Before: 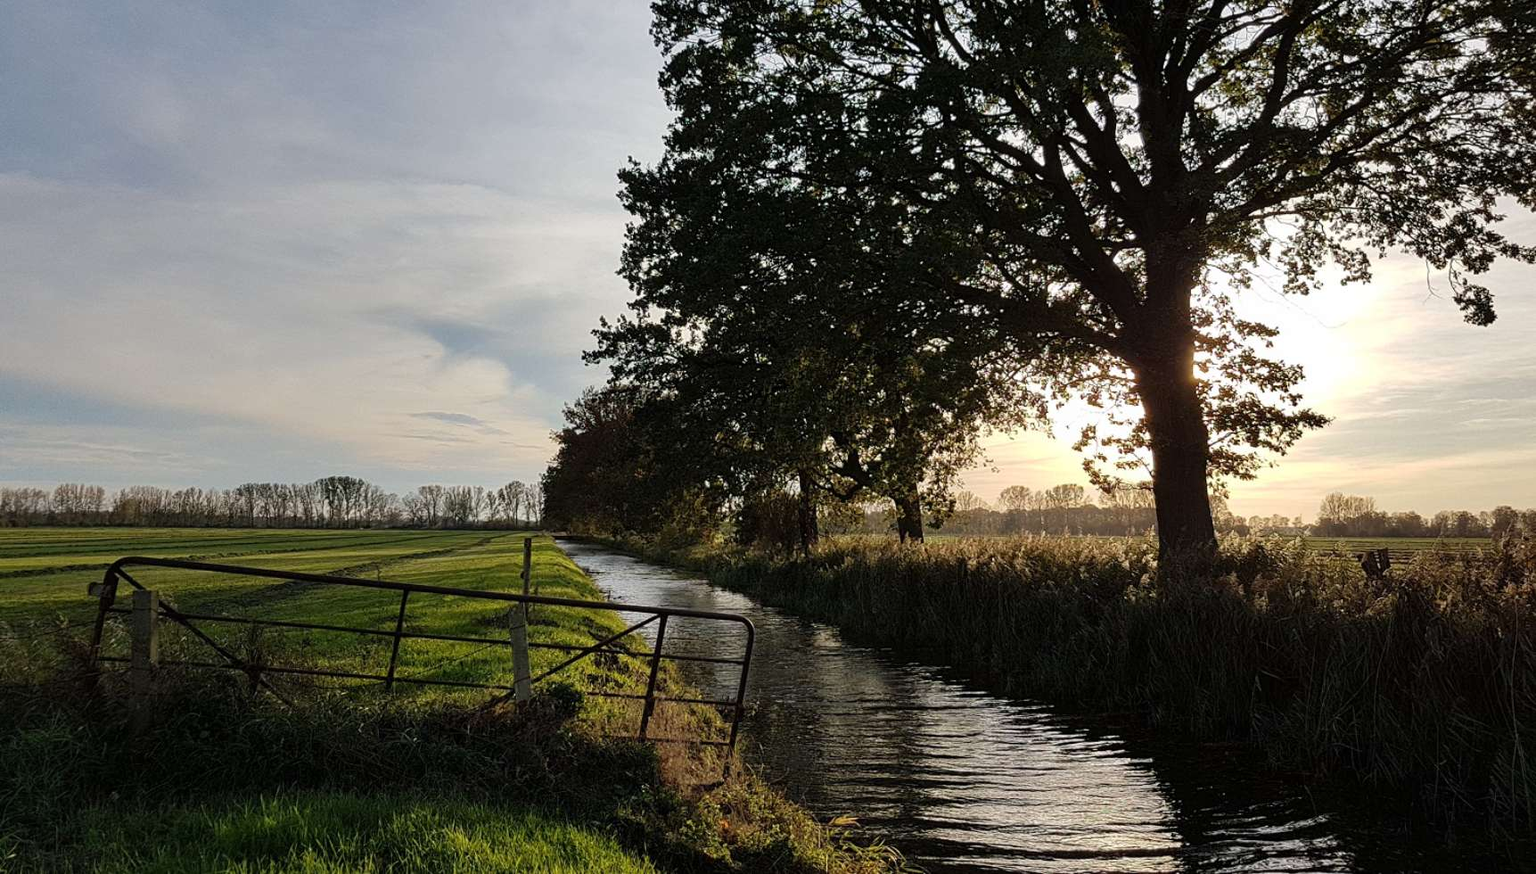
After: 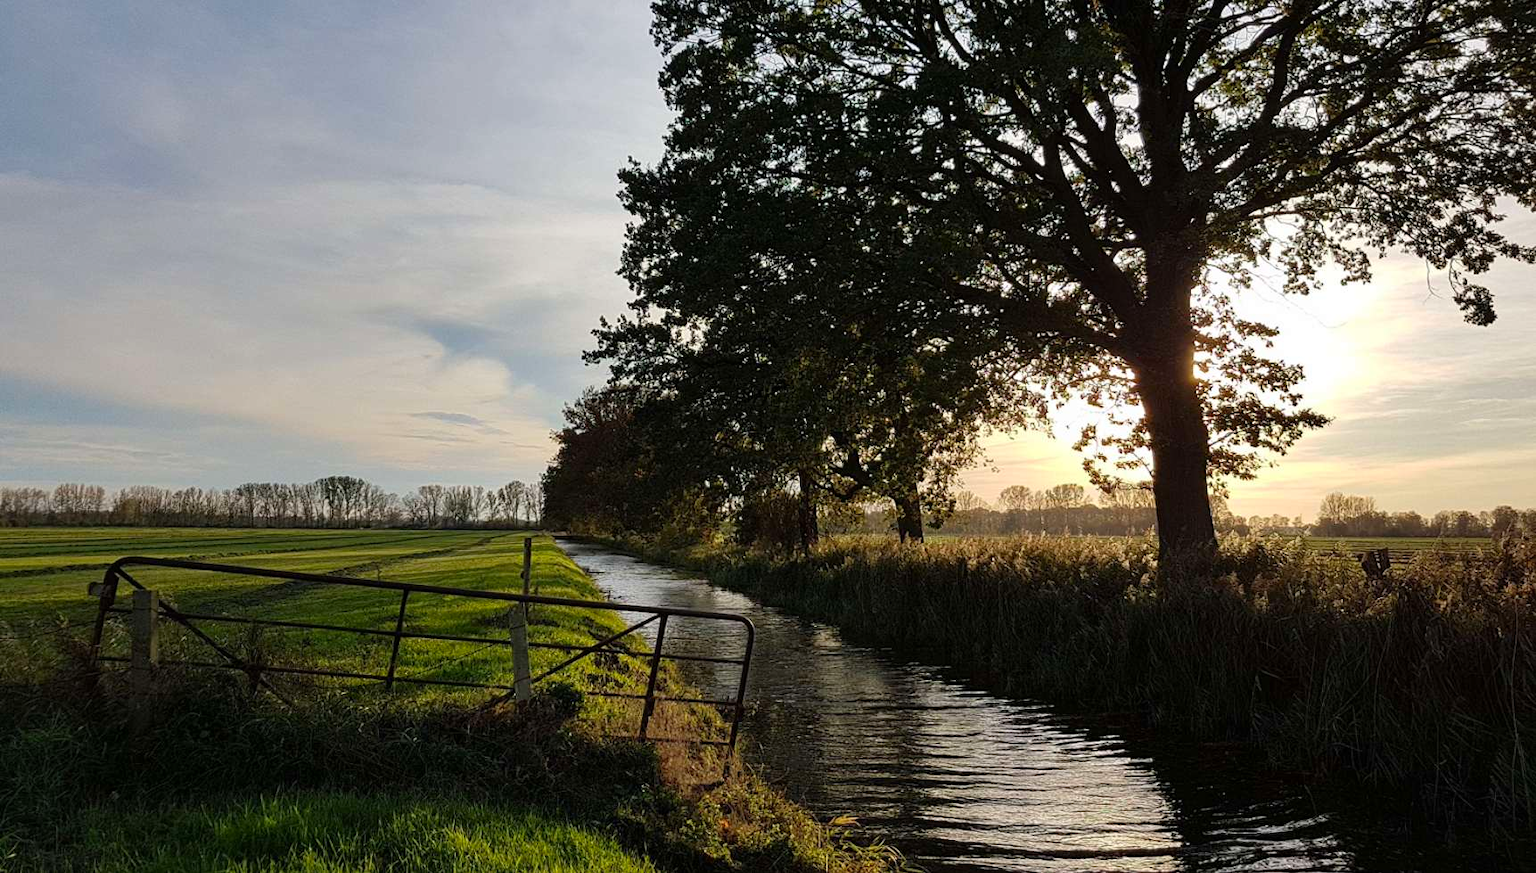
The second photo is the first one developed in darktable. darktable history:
contrast brightness saturation: saturation 0.18
tone equalizer: on, module defaults
